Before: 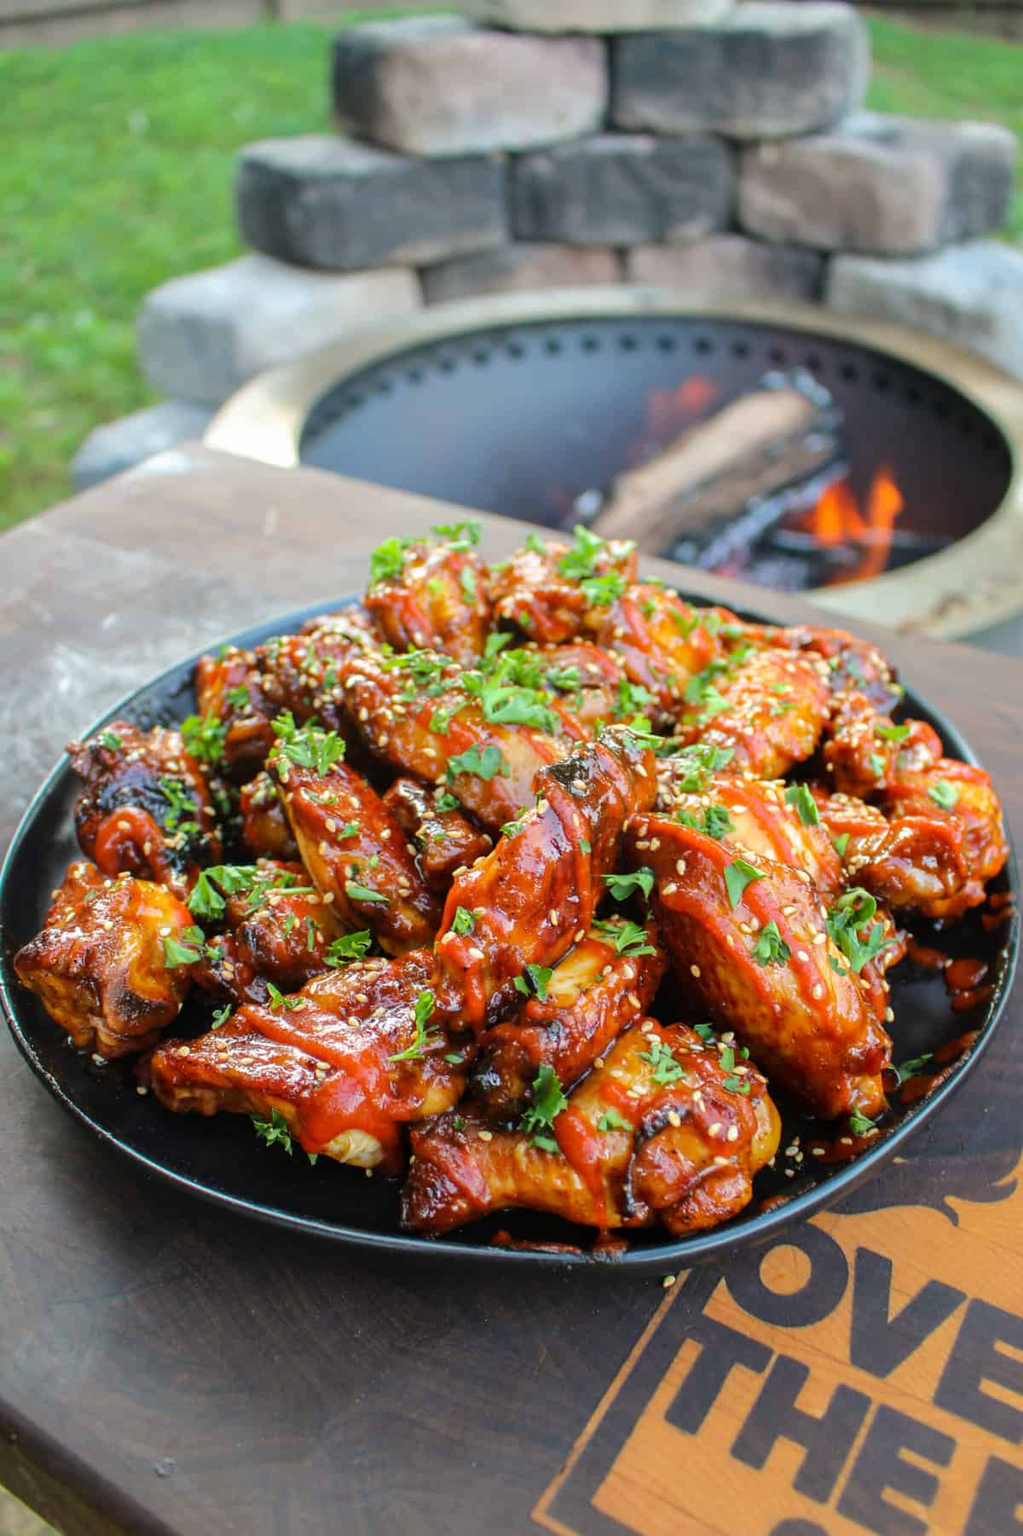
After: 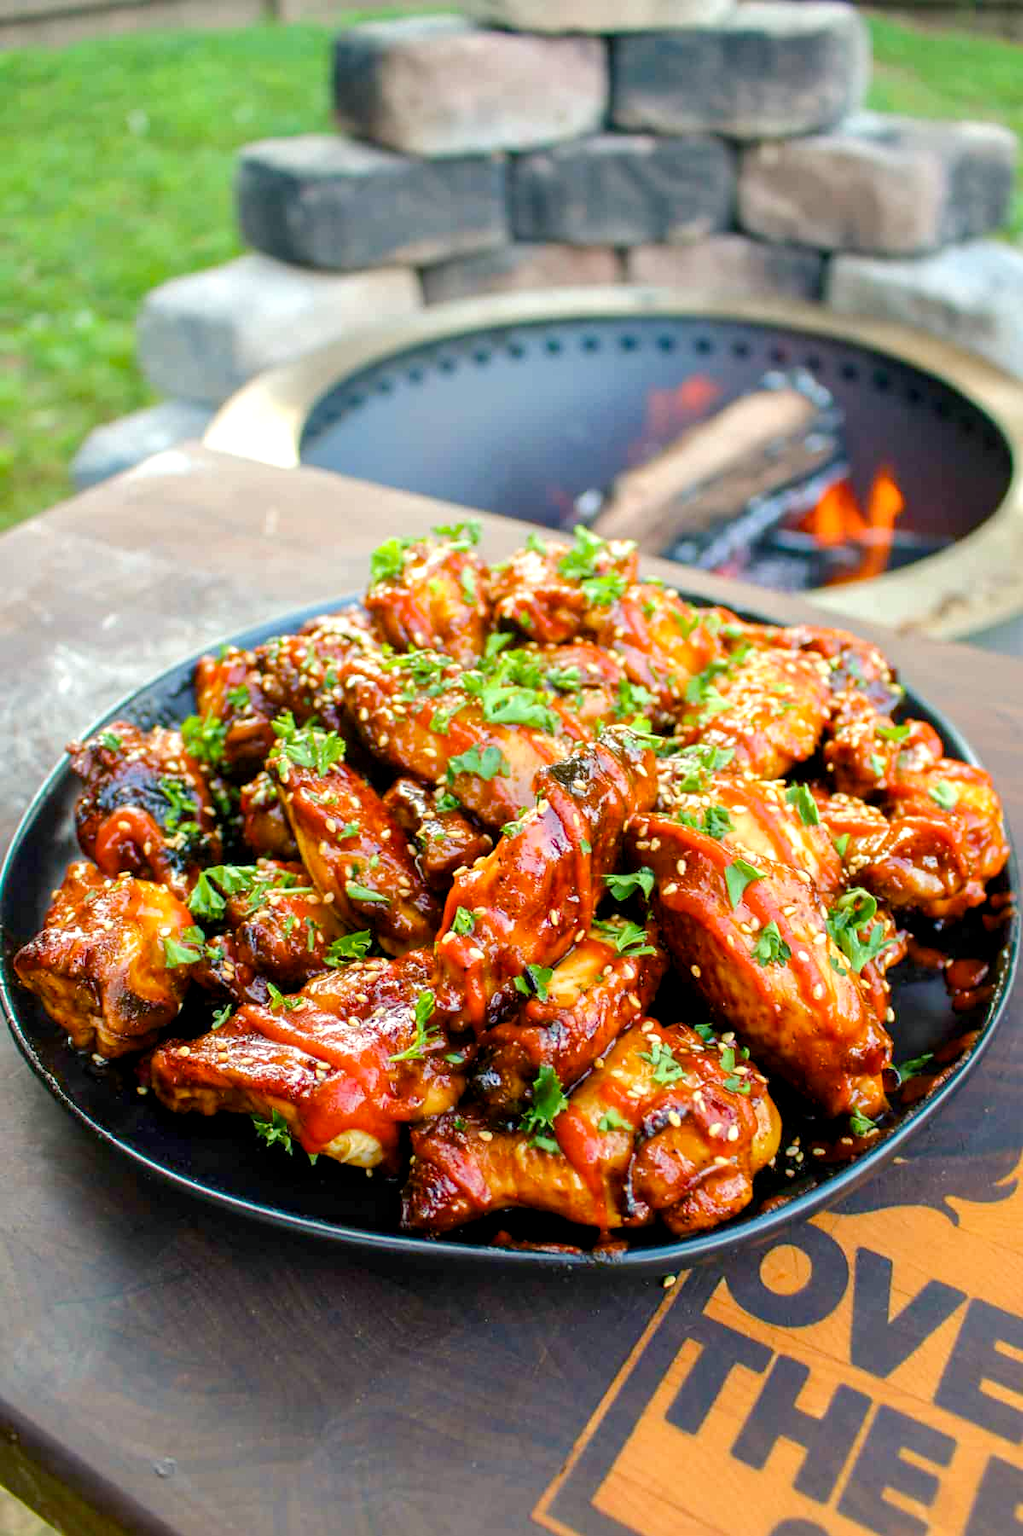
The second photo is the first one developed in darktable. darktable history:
exposure: exposure 0.375 EV, compensate highlight preservation false
color balance rgb: shadows lift › chroma 1%, shadows lift › hue 240.84°, highlights gain › chroma 2%, highlights gain › hue 73.2°, global offset › luminance -0.5%, perceptual saturation grading › global saturation 20%, perceptual saturation grading › highlights -25%, perceptual saturation grading › shadows 50%, global vibrance 15%
